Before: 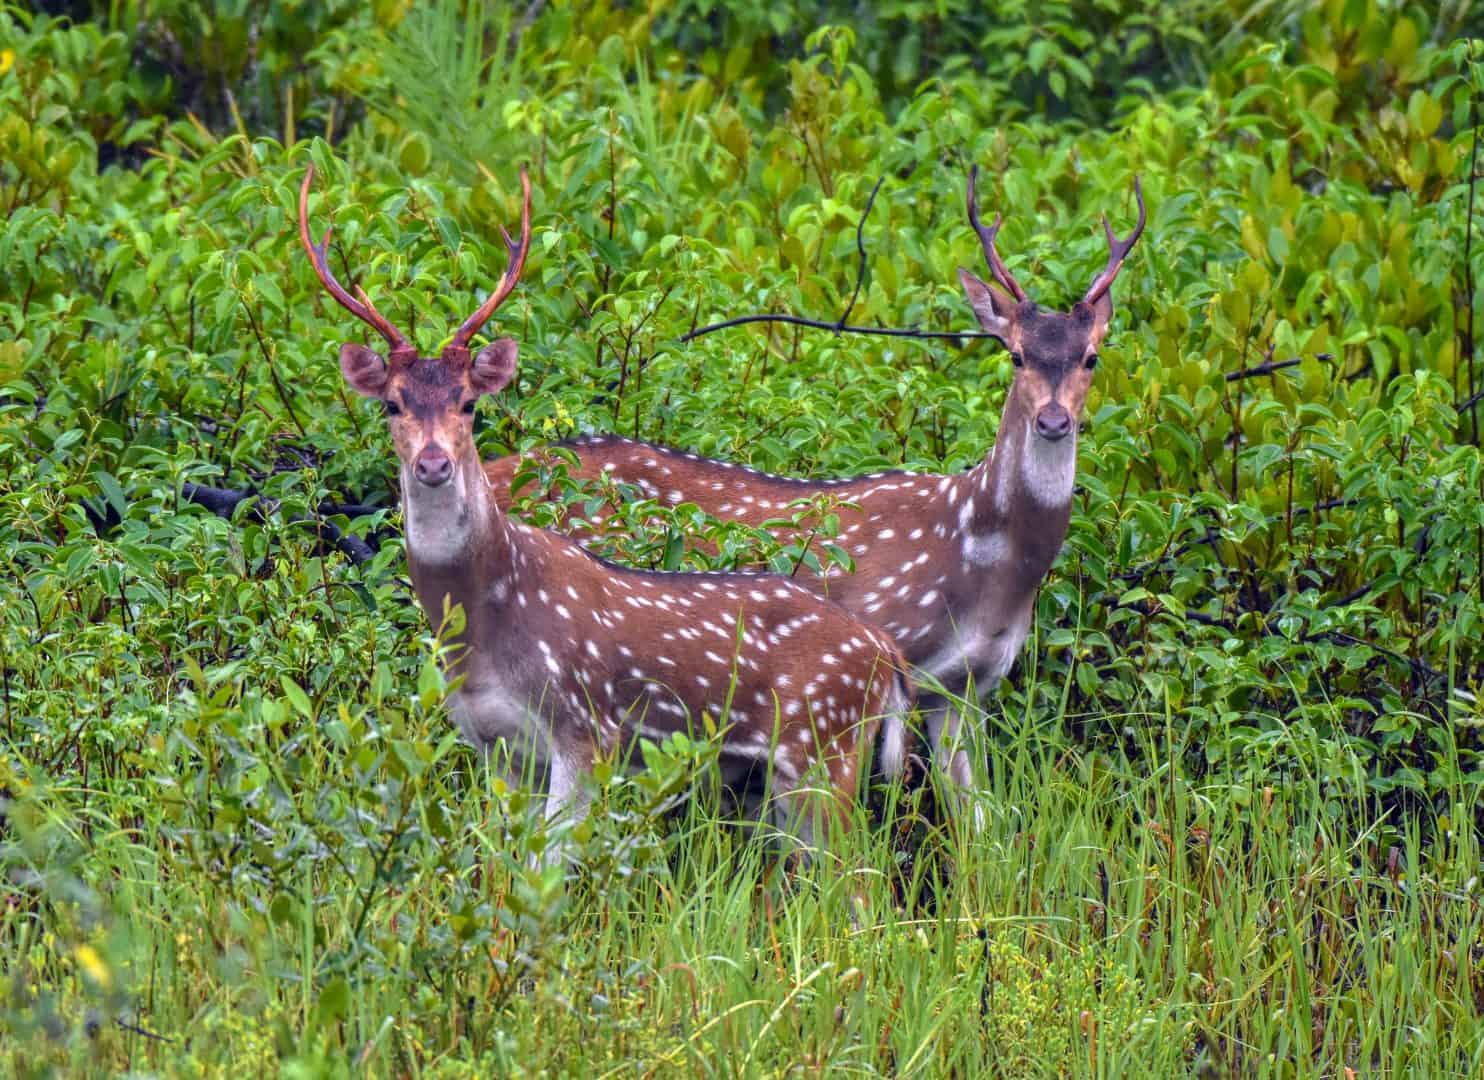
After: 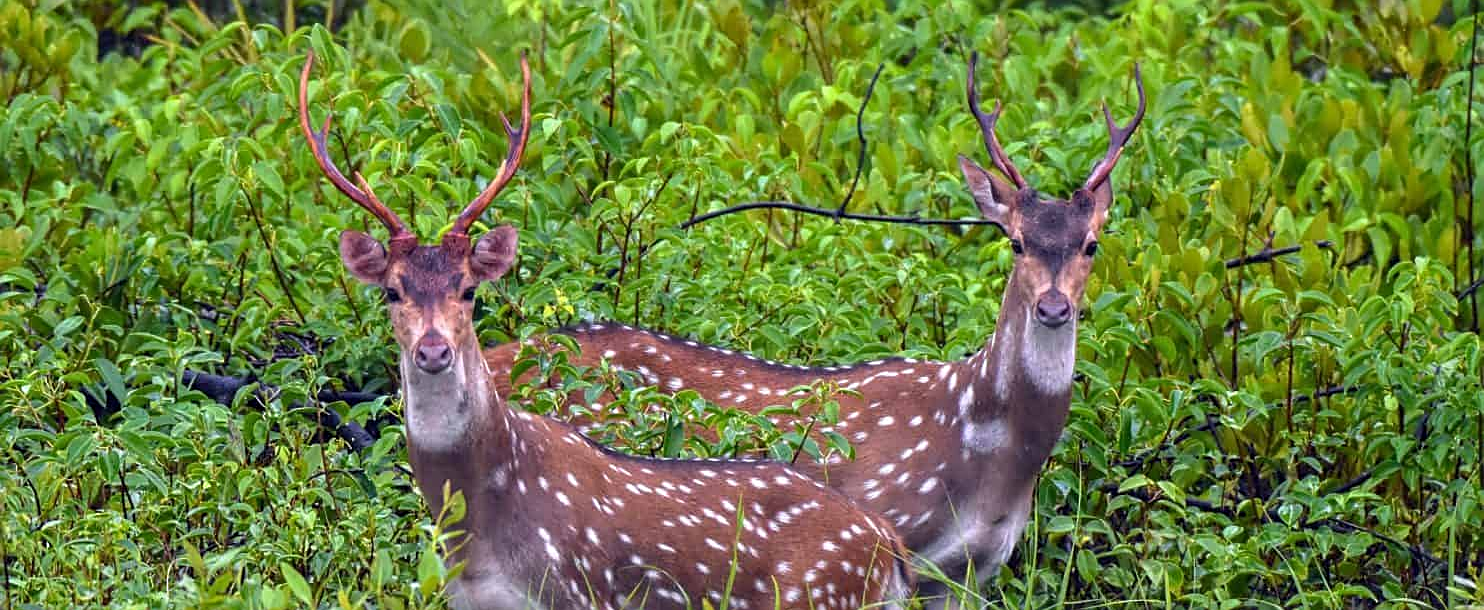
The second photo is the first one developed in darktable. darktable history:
sharpen: on, module defaults
crop and rotate: top 10.493%, bottom 33.012%
